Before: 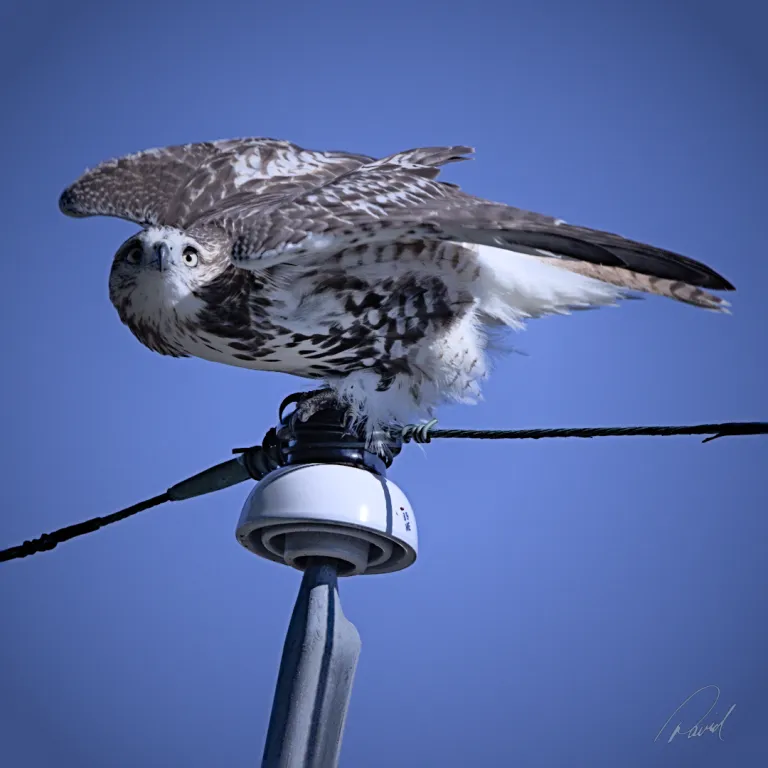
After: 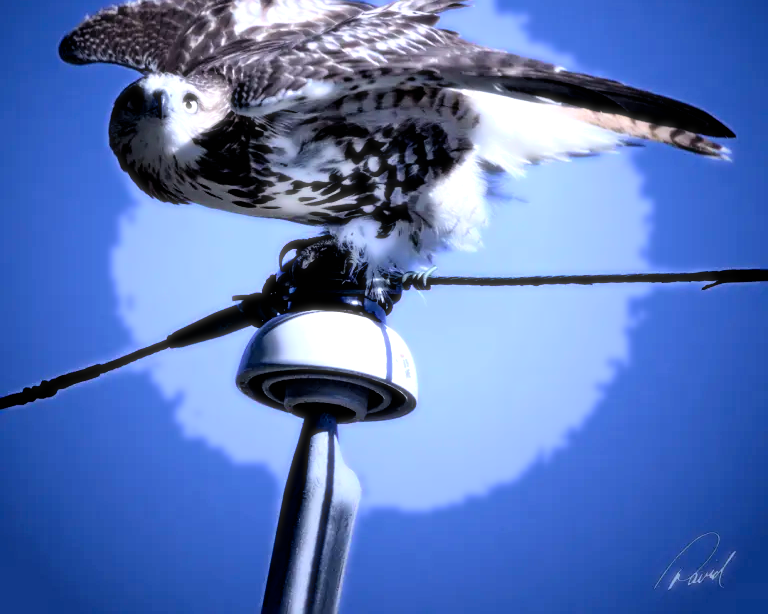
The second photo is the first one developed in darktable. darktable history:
filmic rgb: black relative exposure -8.2 EV, white relative exposure 2.2 EV, threshold 3 EV, hardness 7.11, latitude 85.74%, contrast 1.696, highlights saturation mix -4%, shadows ↔ highlights balance -2.69%, preserve chrominance no, color science v5 (2021), contrast in shadows safe, contrast in highlights safe, enable highlight reconstruction true
crop and rotate: top 19.998%
bloom: size 0%, threshold 54.82%, strength 8.31%
